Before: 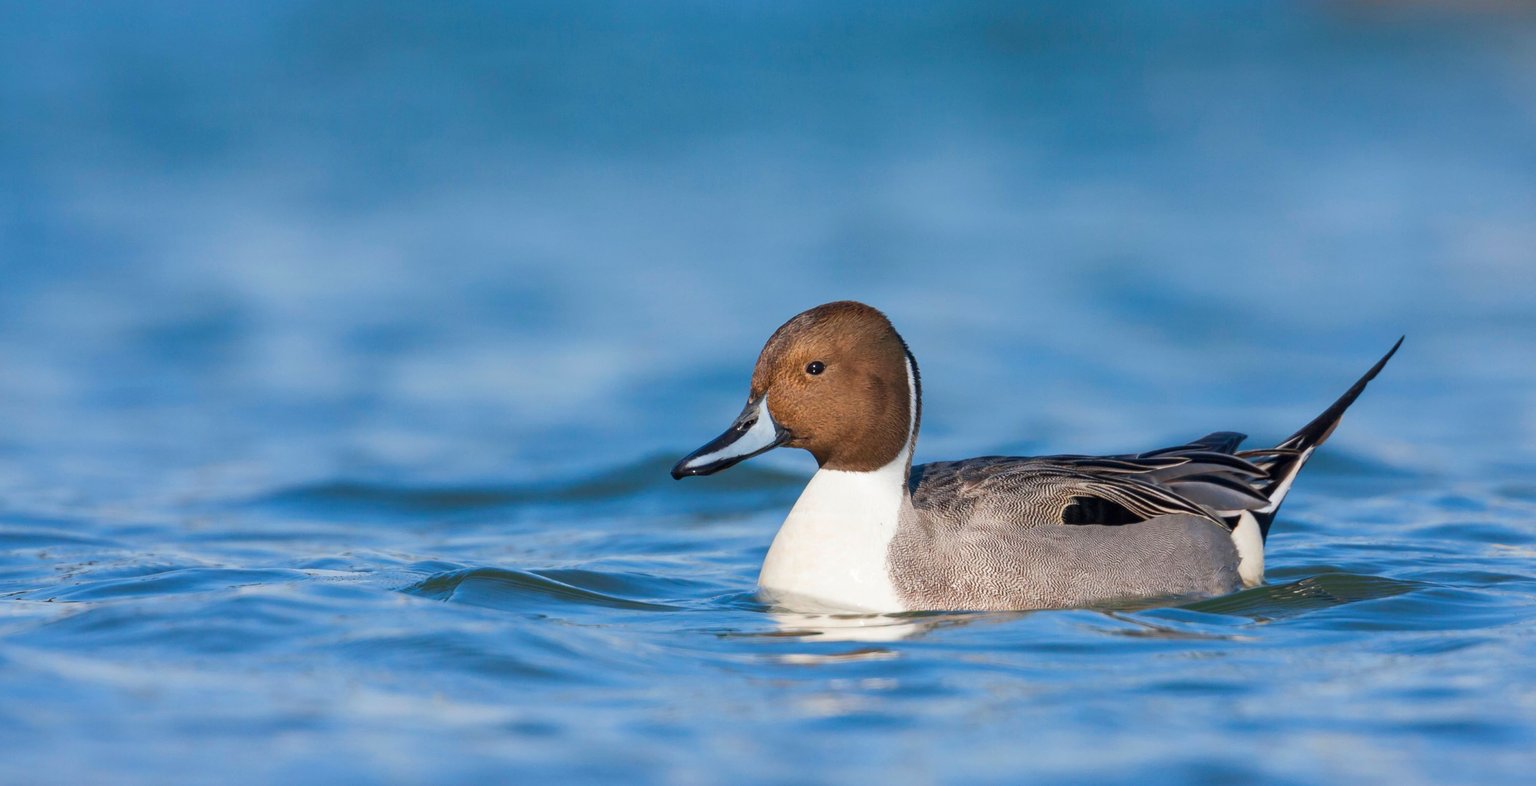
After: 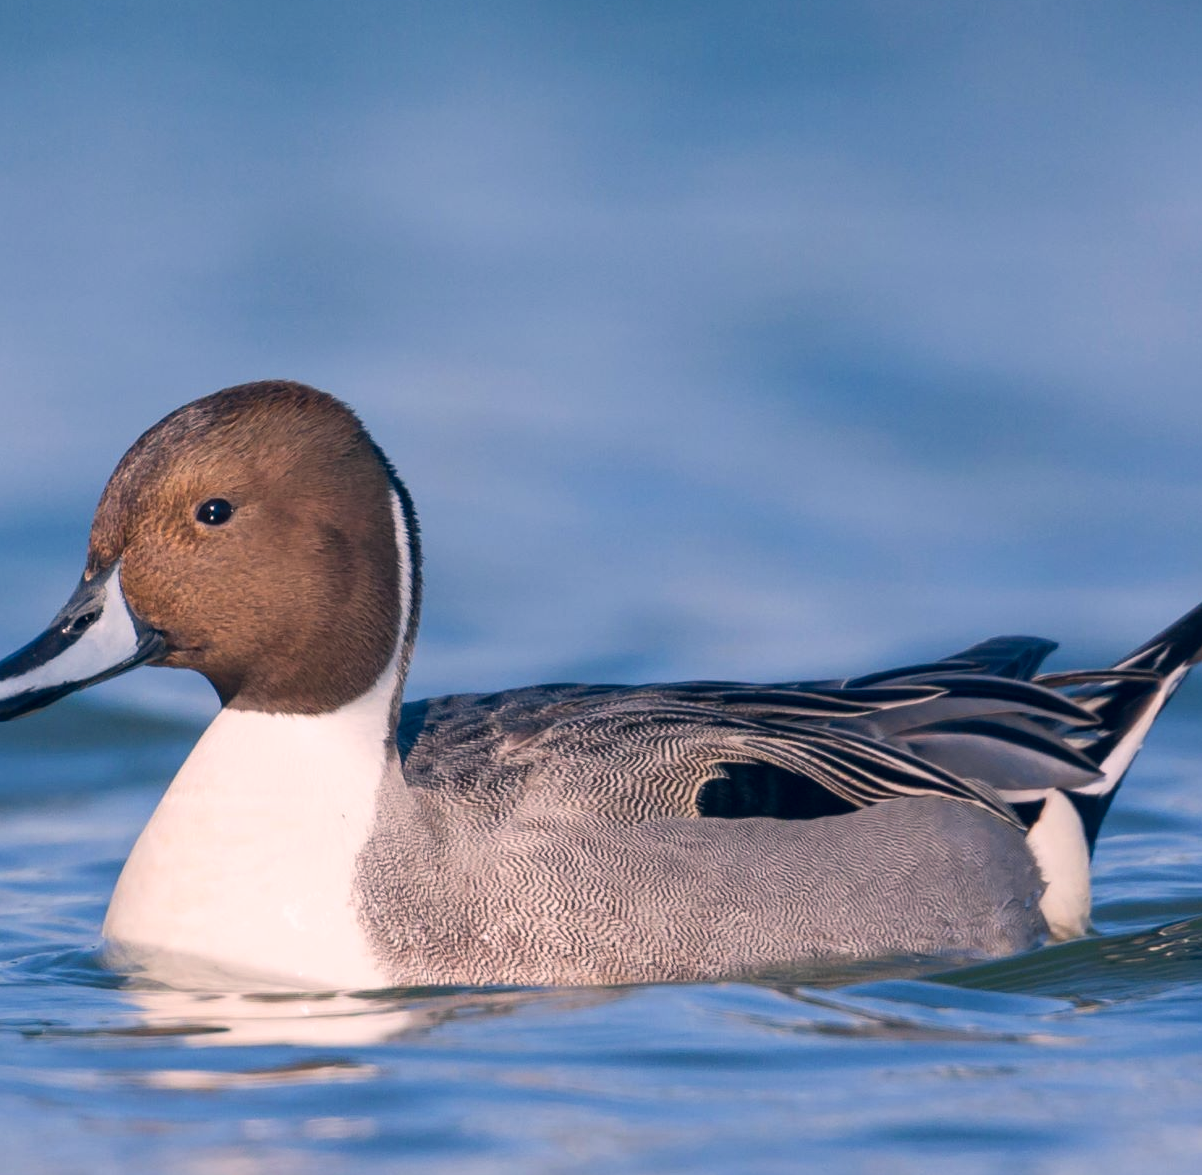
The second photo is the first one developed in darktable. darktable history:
crop: left 45.954%, top 13.488%, right 13.966%, bottom 9.915%
color correction: highlights a* 14.04, highlights b* 5.86, shadows a* -5.31, shadows b* -15.15, saturation 0.83
